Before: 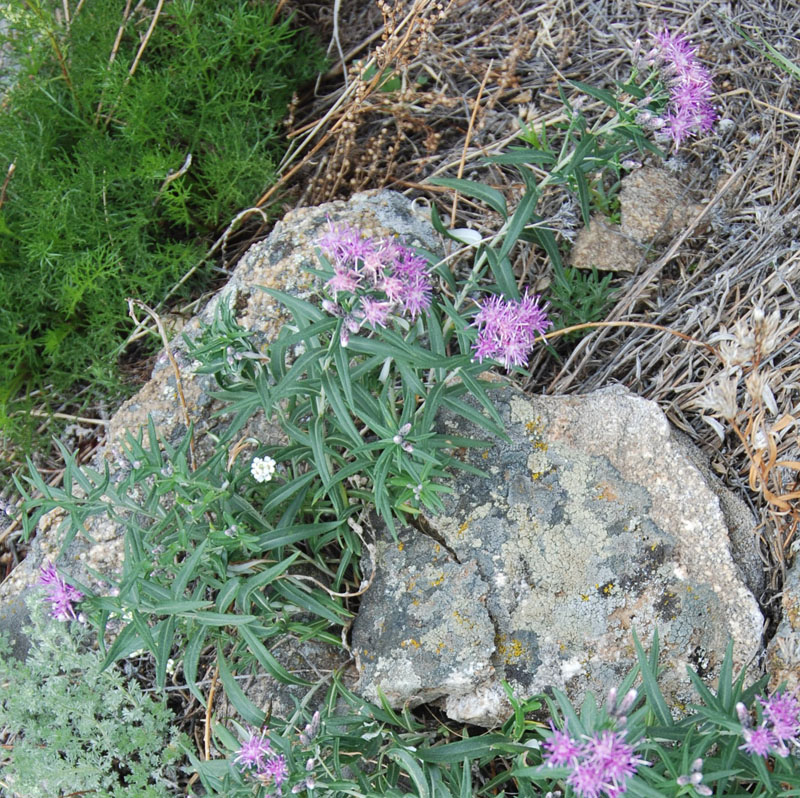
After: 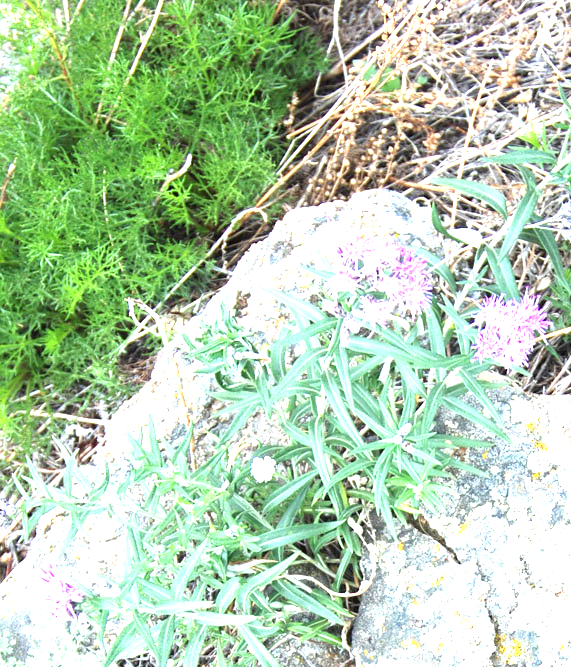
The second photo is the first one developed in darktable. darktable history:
crop: right 28.592%, bottom 16.31%
exposure: black level correction 0.001, exposure 1.99 EV, compensate exposure bias true, compensate highlight preservation false
